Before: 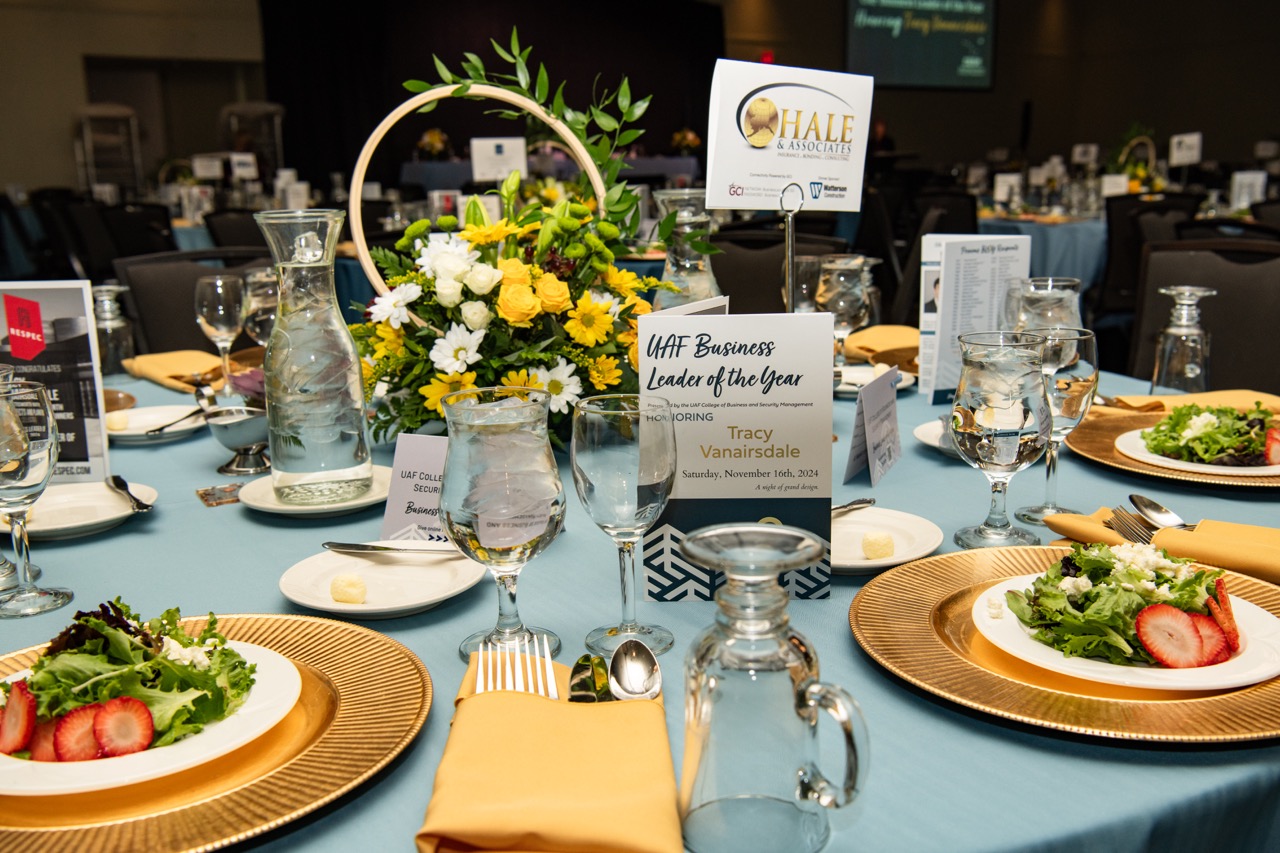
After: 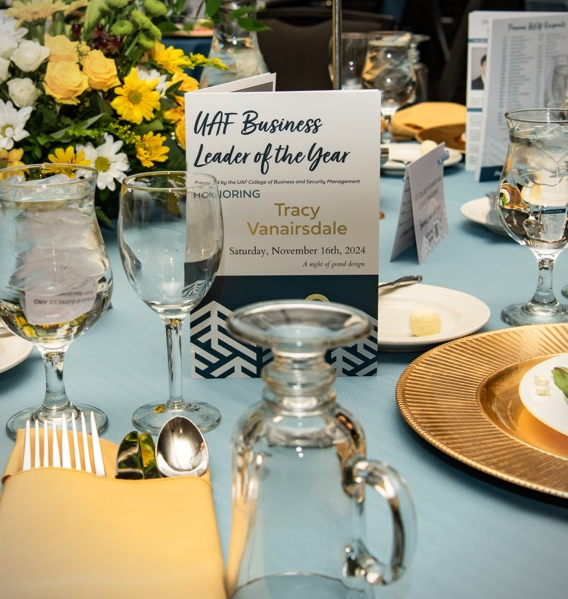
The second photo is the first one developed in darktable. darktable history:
crop: left 35.432%, top 26.233%, right 20.145%, bottom 3.432%
vignetting: fall-off start 91.19%
